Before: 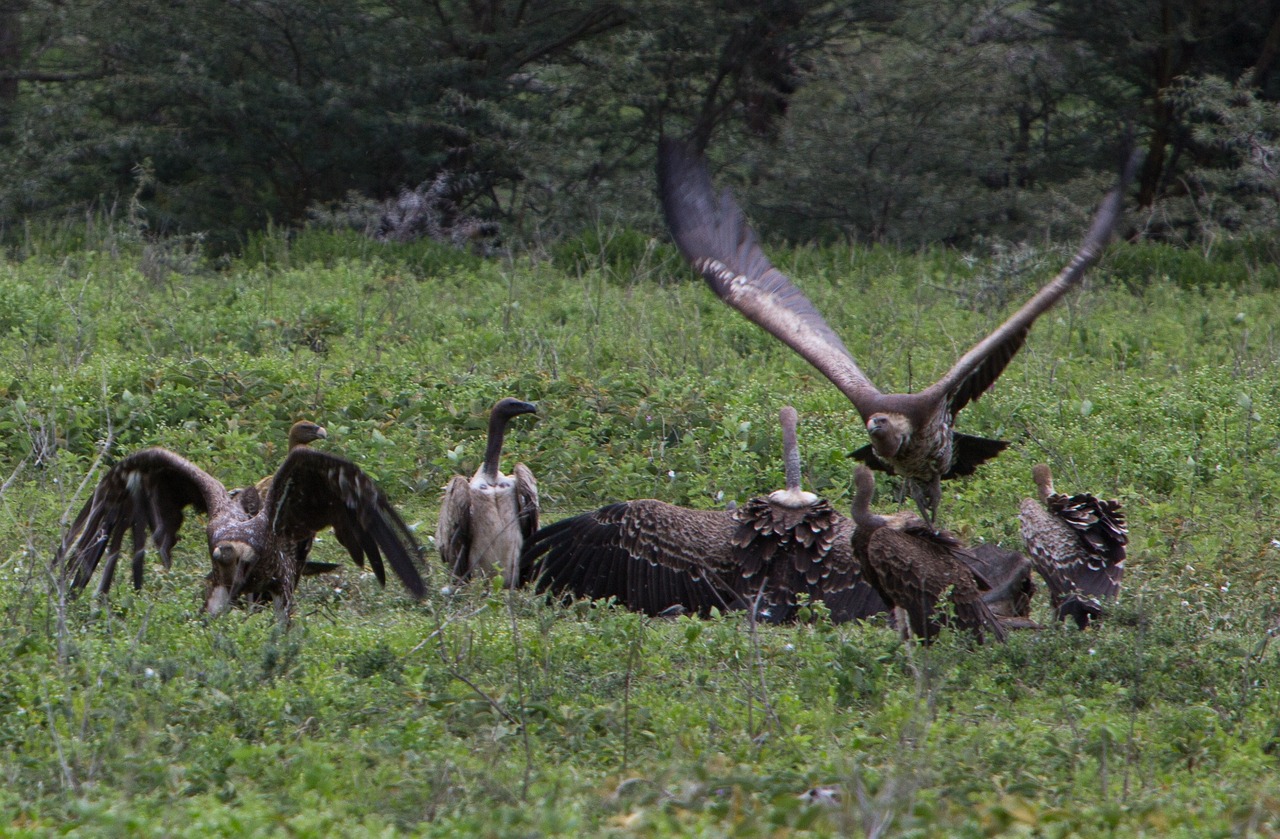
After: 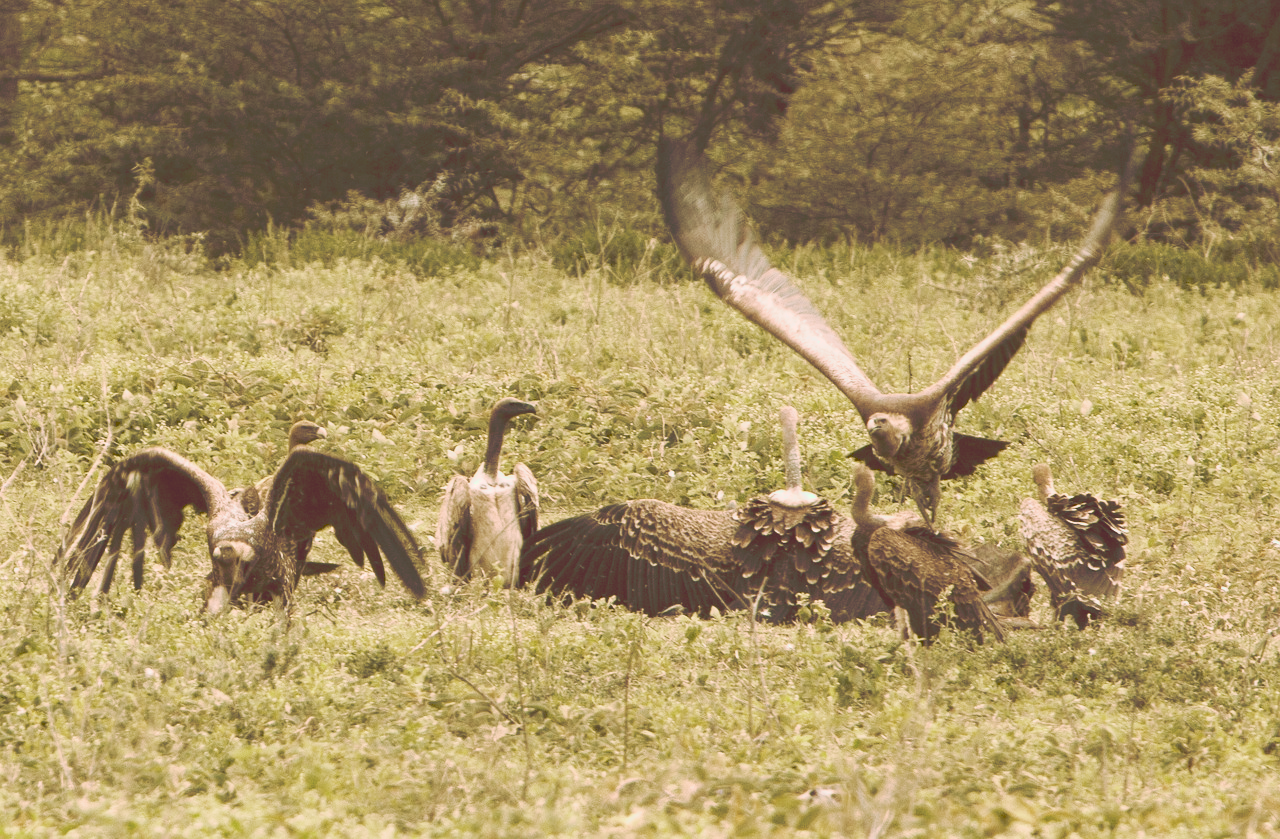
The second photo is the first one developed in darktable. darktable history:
tone curve: curves: ch0 [(0, 0) (0.003, 0.202) (0.011, 0.205) (0.025, 0.222) (0.044, 0.258) (0.069, 0.298) (0.1, 0.321) (0.136, 0.333) (0.177, 0.38) (0.224, 0.439) (0.277, 0.51) (0.335, 0.594) (0.399, 0.675) (0.468, 0.743) (0.543, 0.805) (0.623, 0.861) (0.709, 0.905) (0.801, 0.931) (0.898, 0.941) (1, 1)], preserve colors none
color look up table: target L [76.2, 76.56, 95.02, 72.95, 66.19, 73.95, 75.42, 66.79, 47.09, 60.37, 52.02, 42.9, 28.92, 25.39, 201.28, 94.21, 74.58, 69.95, 63.72, 46.23, 56.21, 56.87, 45.9, 27.43, 29.31, 25.47, 17.18, 1.847, 87.2, 84.53, 69.57, 56.04, 57.63, 47.36, 44.97, 45.4, 25.39, 16.23, 33.79, 27.12, 2.056, 96.1, 91.25, 96.87, 75.5, 62.15, 62.45, 53.03, 18.98], target a [44.27, 1.979, -54.89, -4.169, 6.724, -6.434, -4.037, -4.936, -33.58, 3.936, -7.679, -5.676, -17.2, 2.473, 0, -38.77, 9.165, 2.481, 15.3, 8.668, 16.55, 8.744, 26.55, 45.52, 19.37, 24.27, 12.68, 11.75, -17.61, 35.3, 19.61, 18.63, 9.058, 1.876, 32.3, 21.25, 42.28, 45.02, 13.2, 4.282, 3.228, -42.17, -40.31, 8.935, 6.867, -11.36, -11.78, 0.988, -12.01], target b [0.379, 38.89, 80.56, 46.69, 4.114, 29.85, 42.31, 28.06, 39.22, 40.27, 35.78, 24.37, 42.93, 42.85, -0.001, 53.11, 26.48, 48.42, 16.42, 47.02, 37.14, 30.73, 31.94, 13.95, 45.73, 20.54, 28.92, 2.946, 13.86, 28.57, 8.447, -15.85, 16.57, -23.37, -27.01, -9.276, 13.61, -8.064, 13.11, 22.69, -0.522, 29.55, 25.53, 25.39, 11.24, -7.964, 17.6, -1.347, 19.9], num patches 49
